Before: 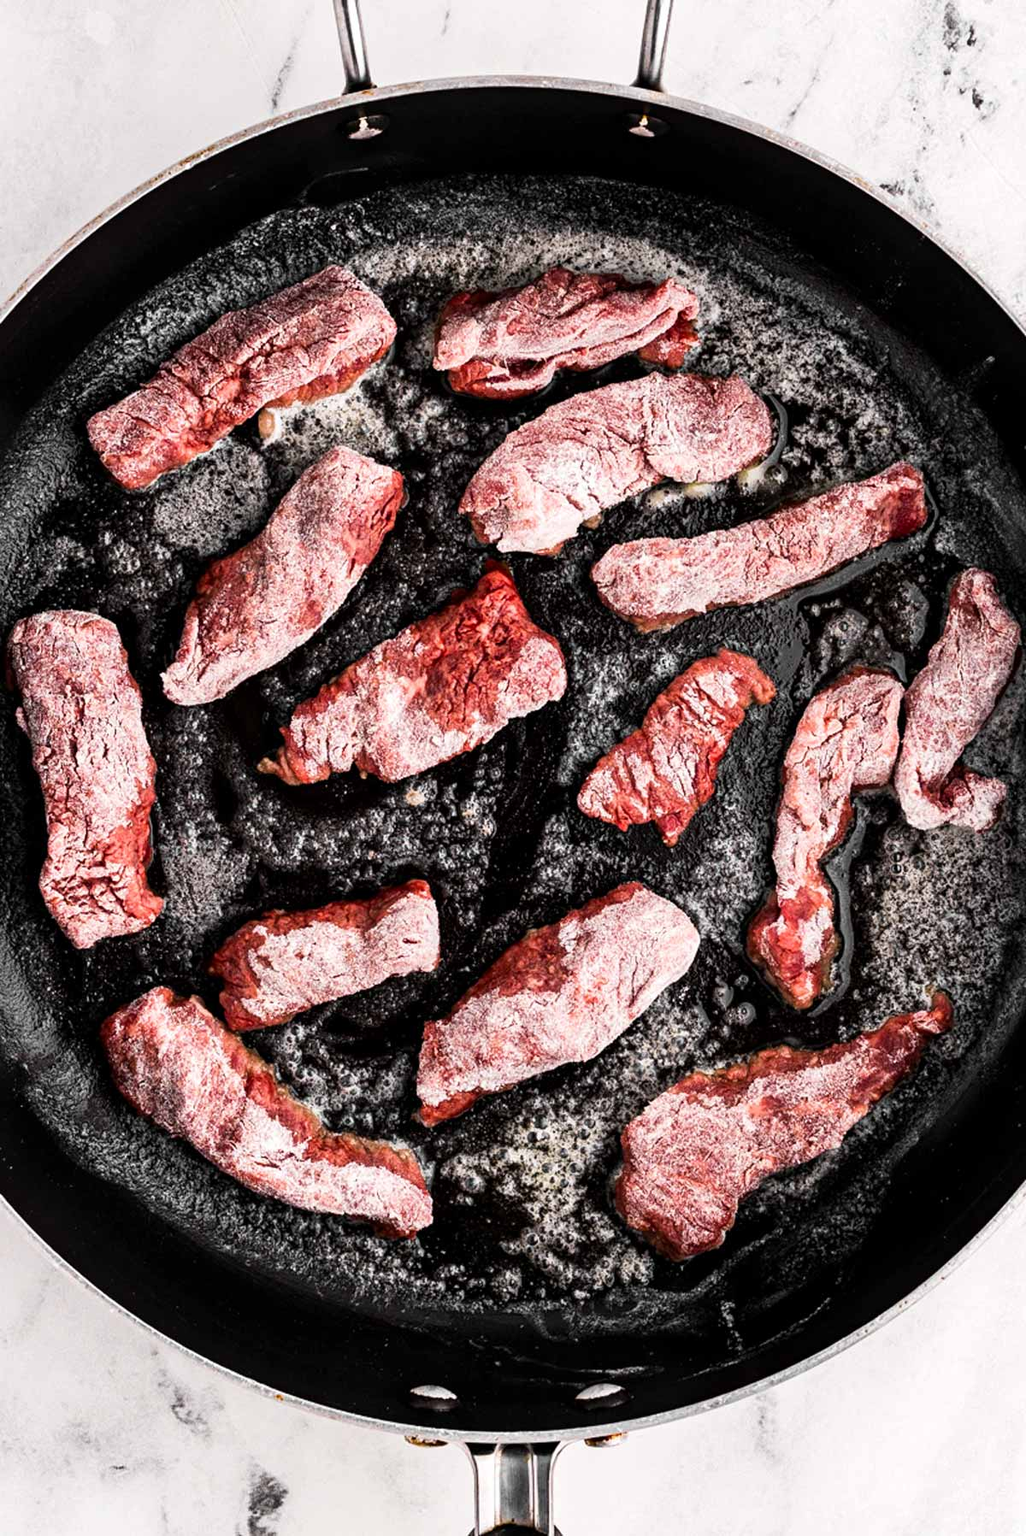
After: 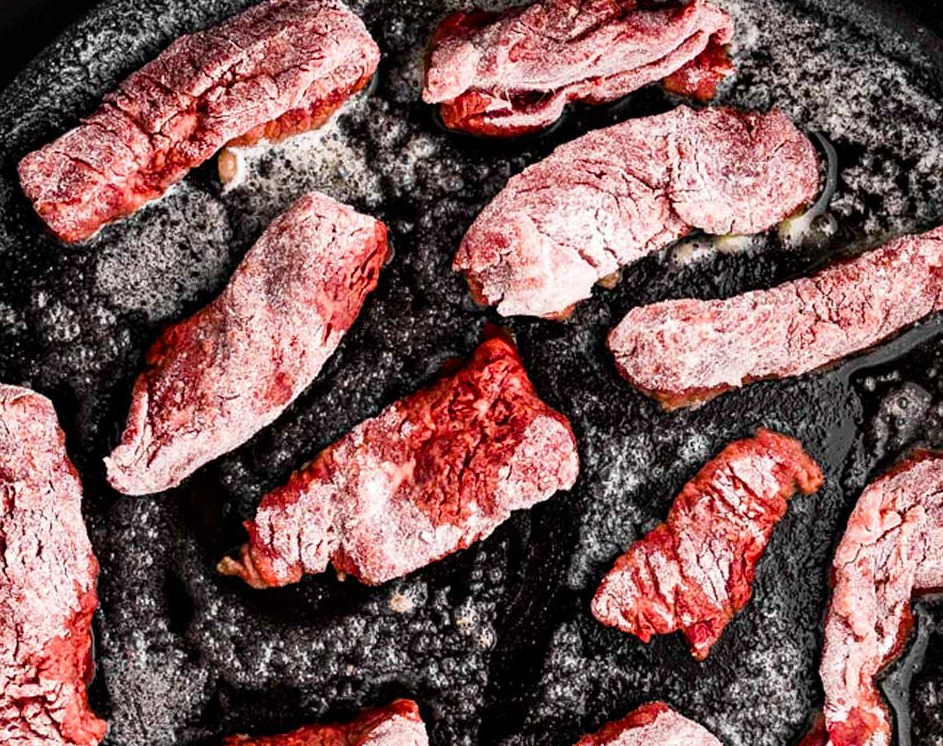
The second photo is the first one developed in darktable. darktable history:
color balance rgb: perceptual saturation grading › global saturation 20%, perceptual saturation grading › highlights -25%, perceptual saturation grading › shadows 25%
crop: left 7.036%, top 18.398%, right 14.379%, bottom 40.043%
